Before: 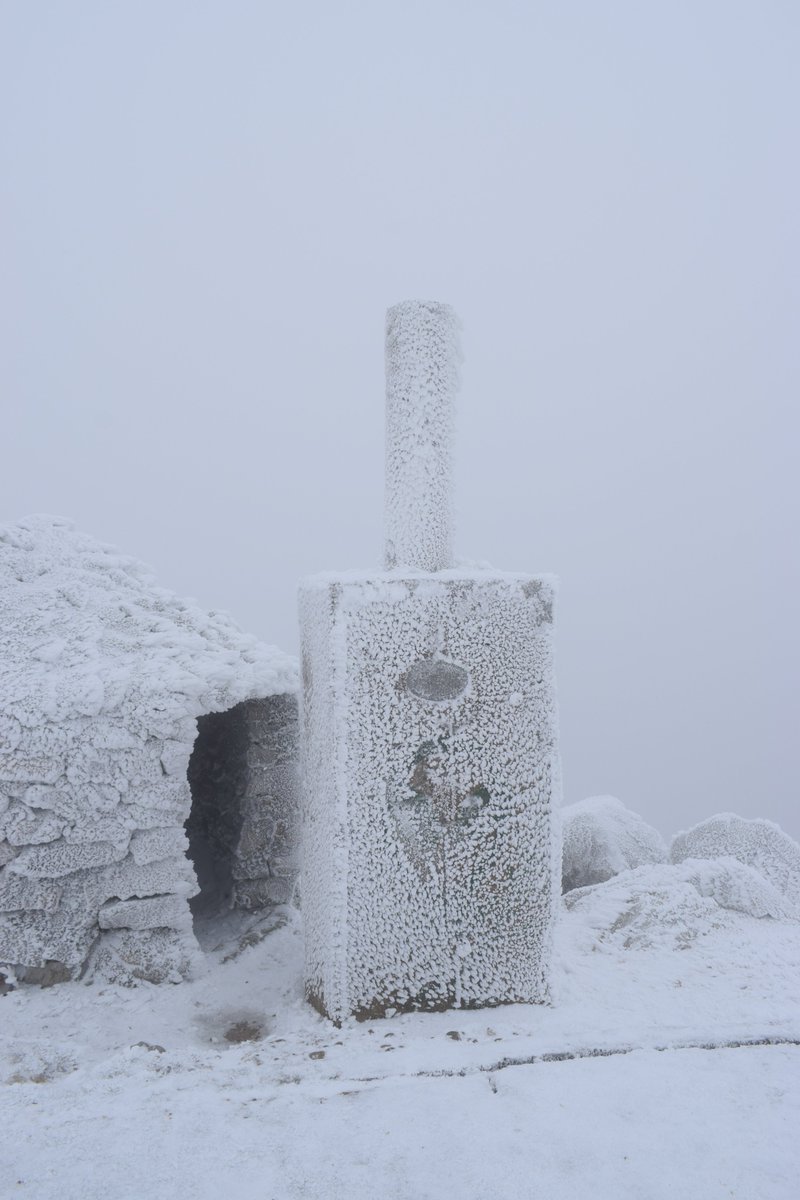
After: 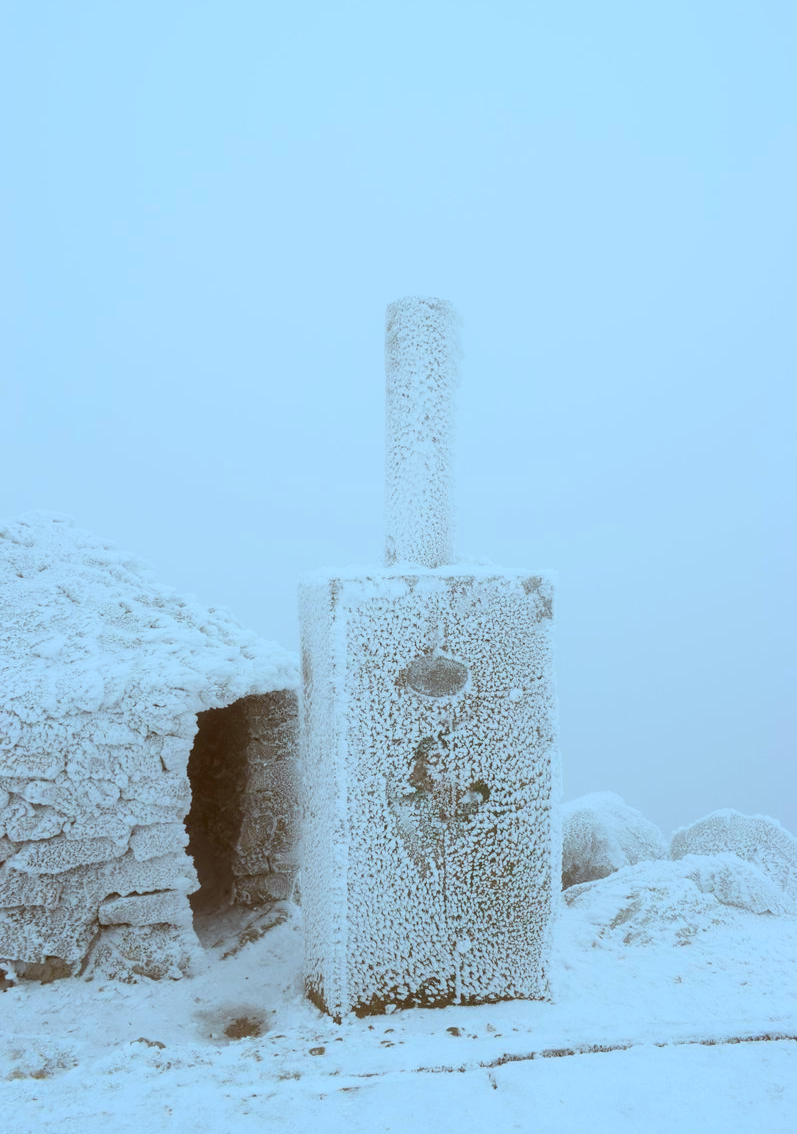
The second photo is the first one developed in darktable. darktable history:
color correction: highlights a* -14.33, highlights b* -15.92, shadows a* 10.57, shadows b* 30.08
crop: top 0.388%, right 0.256%, bottom 5.058%
contrast brightness saturation: contrast 0.184, saturation 0.299
